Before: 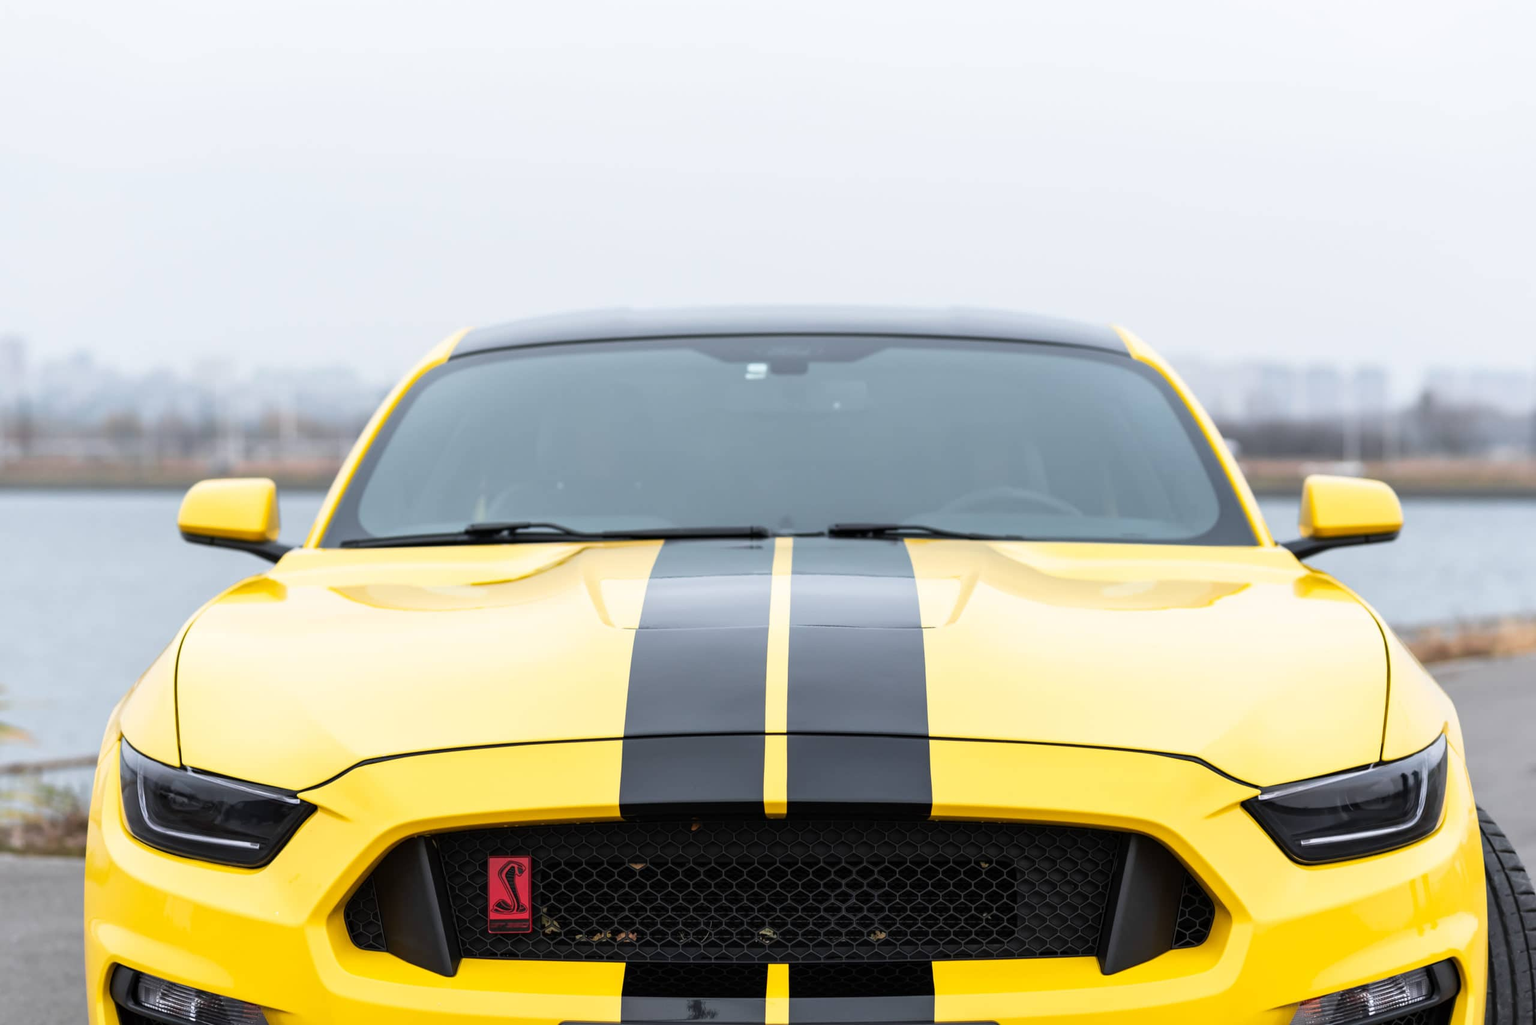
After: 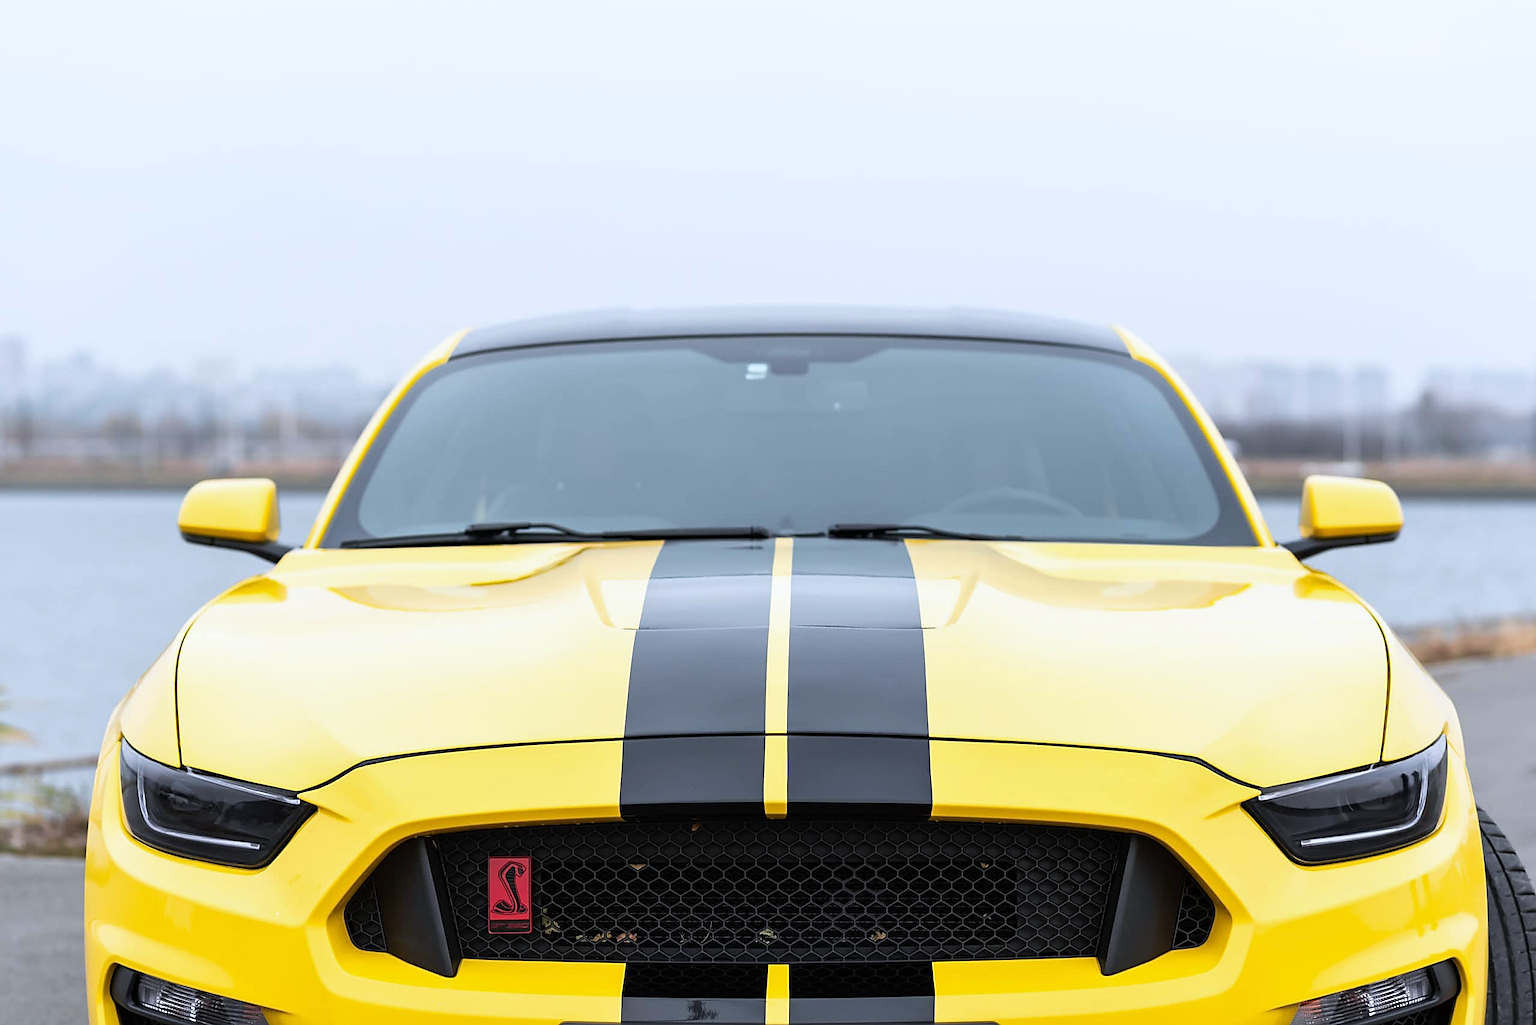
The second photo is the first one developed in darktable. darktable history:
tone equalizer: on, module defaults
sharpen: radius 1.4, amount 1.25, threshold 0.7
white balance: red 0.974, blue 1.044
